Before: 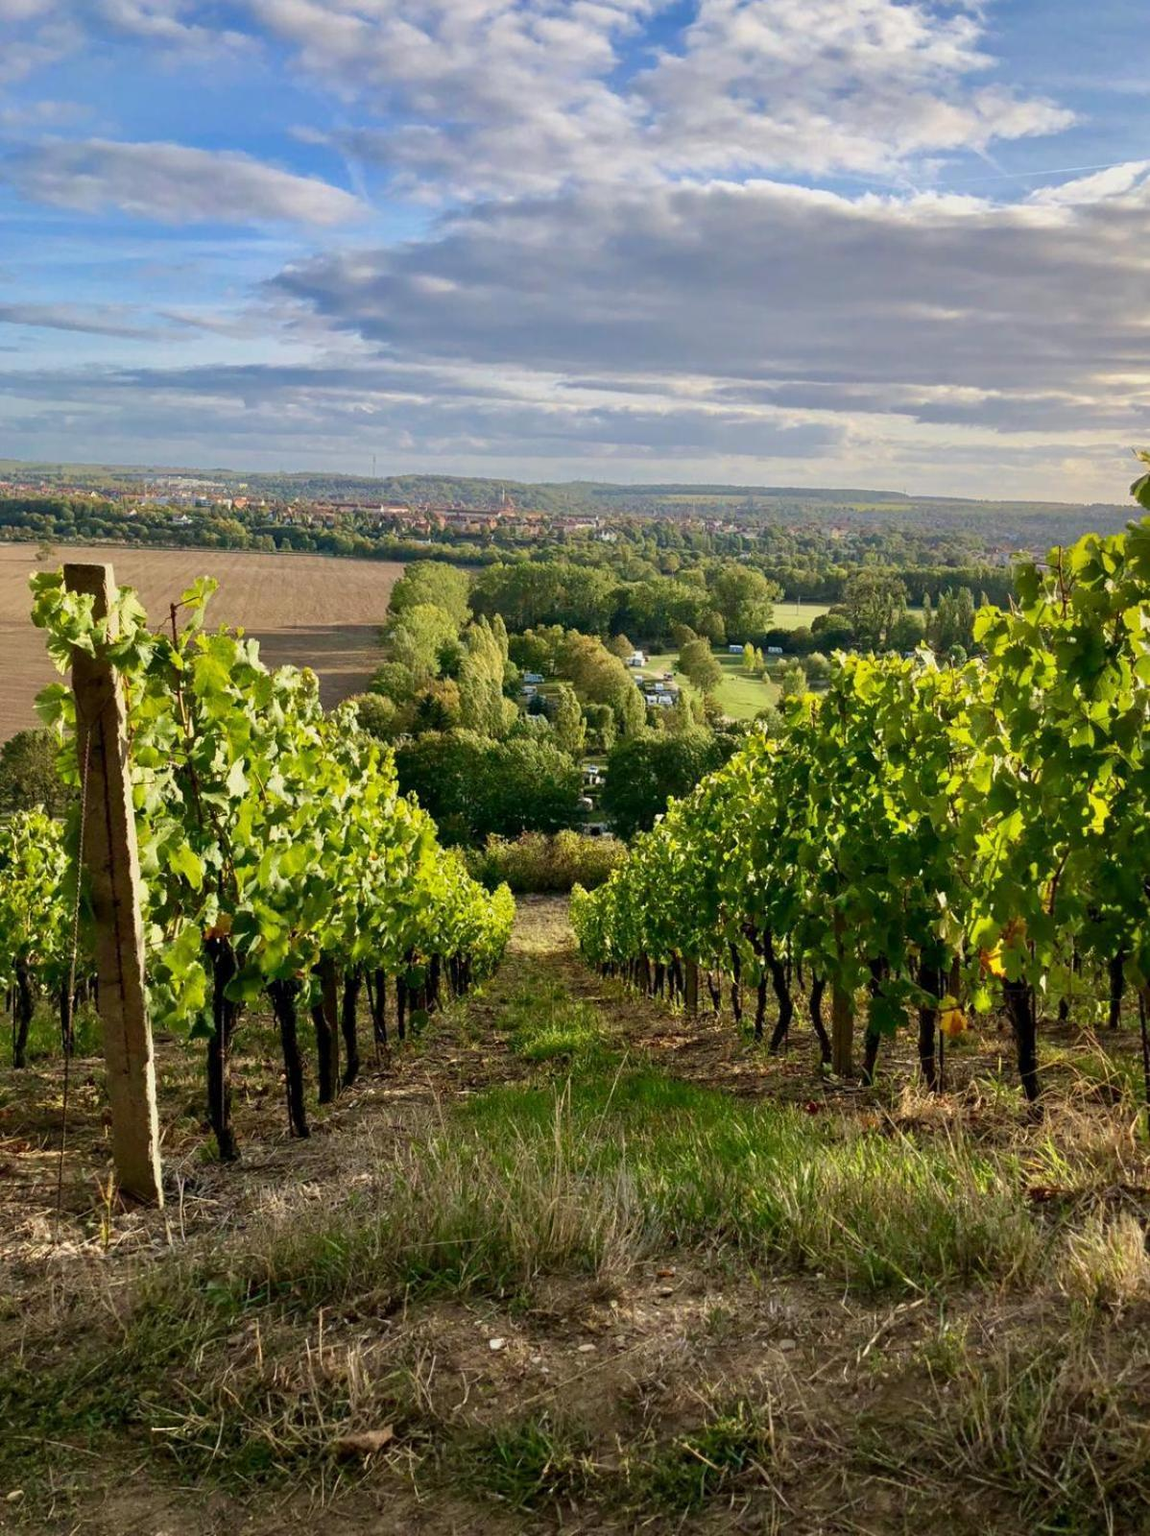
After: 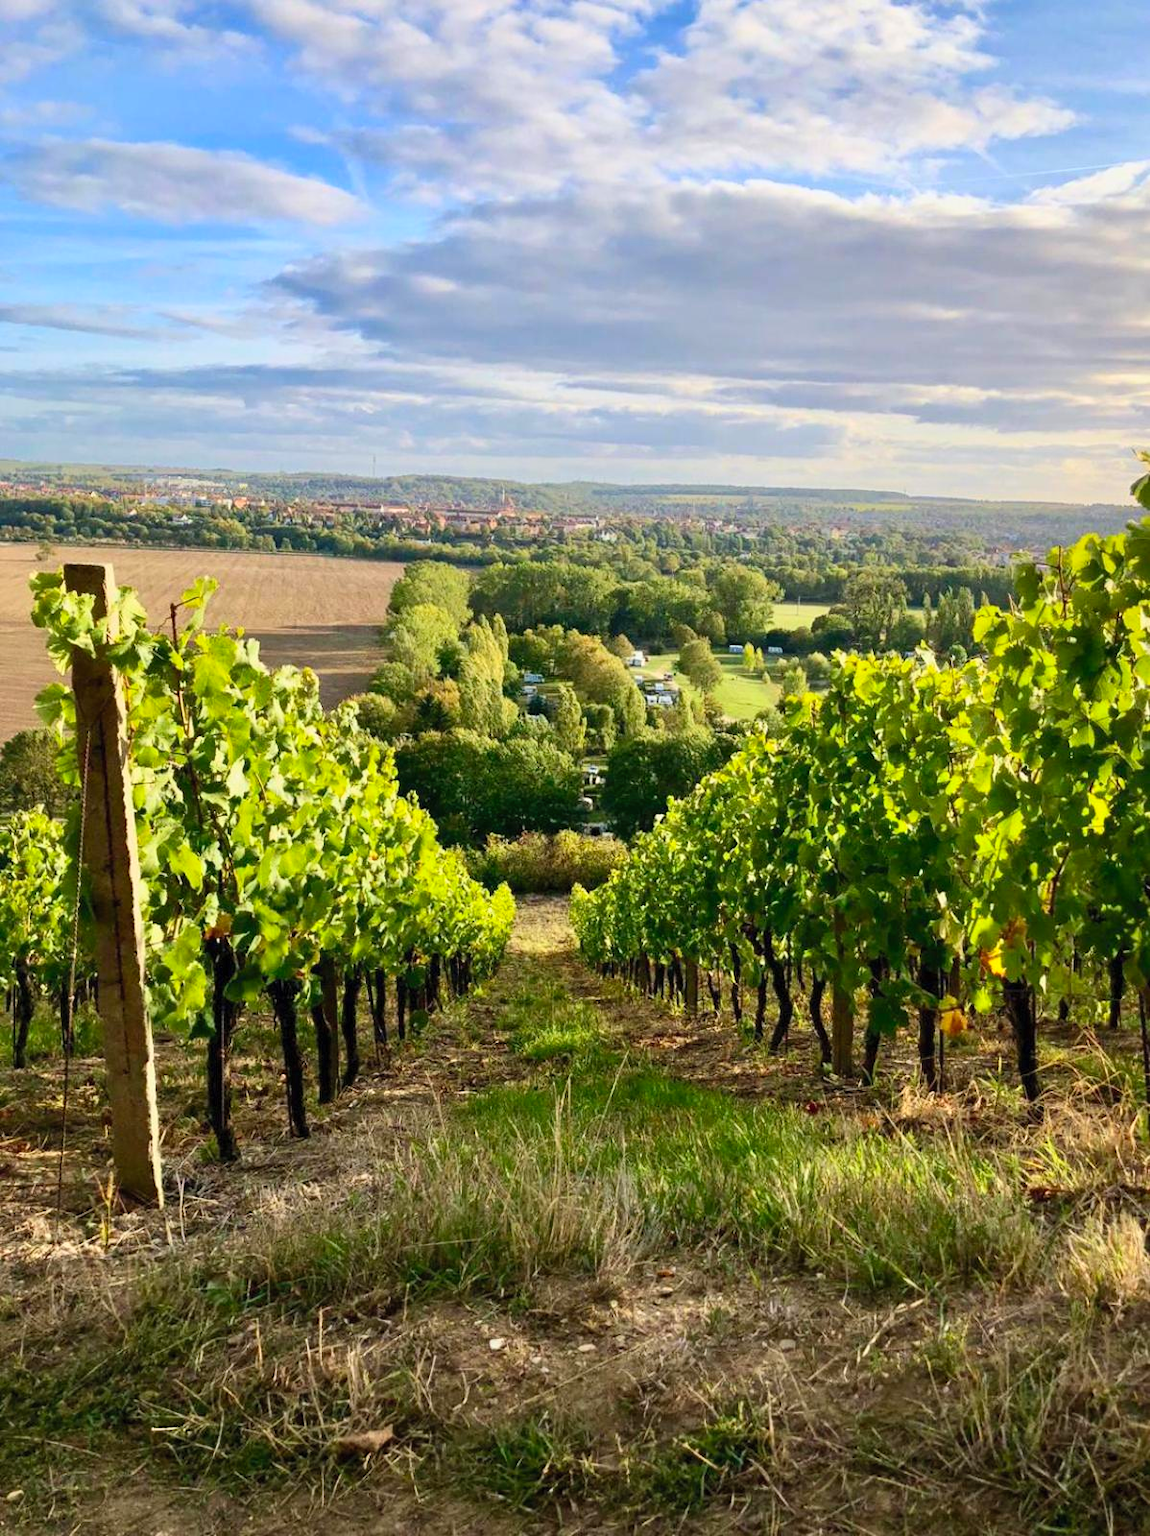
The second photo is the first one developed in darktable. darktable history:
contrast brightness saturation: contrast 0.195, brightness 0.164, saturation 0.225
